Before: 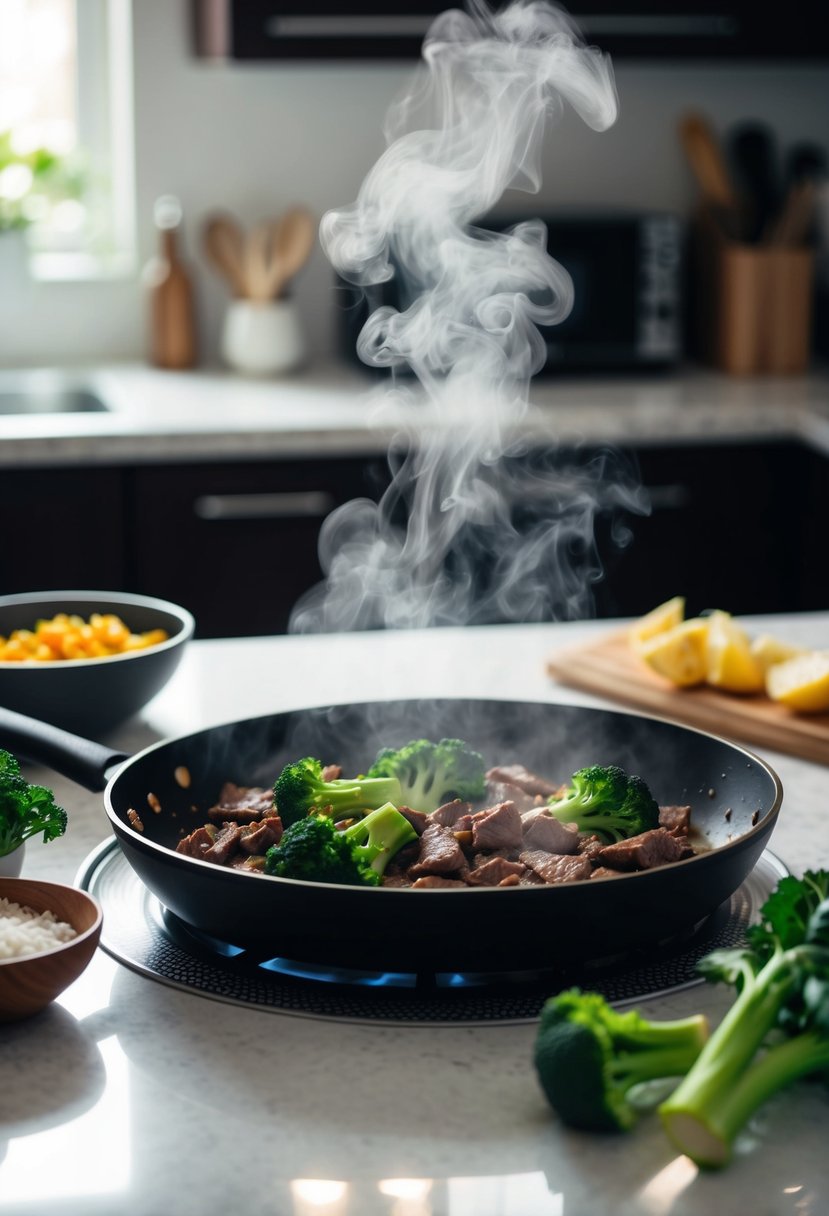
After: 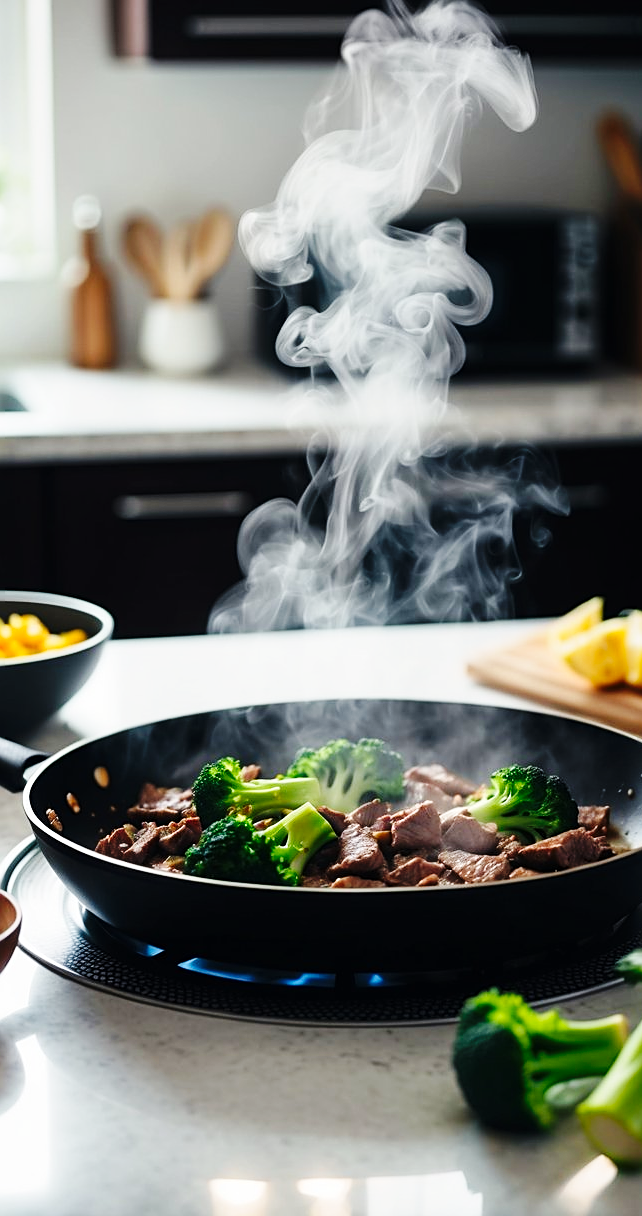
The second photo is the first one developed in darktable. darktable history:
tone equalizer: on, module defaults
crop: left 9.879%, right 12.654%
base curve: curves: ch0 [(0, 0) (0.036, 0.025) (0.121, 0.166) (0.206, 0.329) (0.605, 0.79) (1, 1)], preserve colors none
sharpen: on, module defaults
